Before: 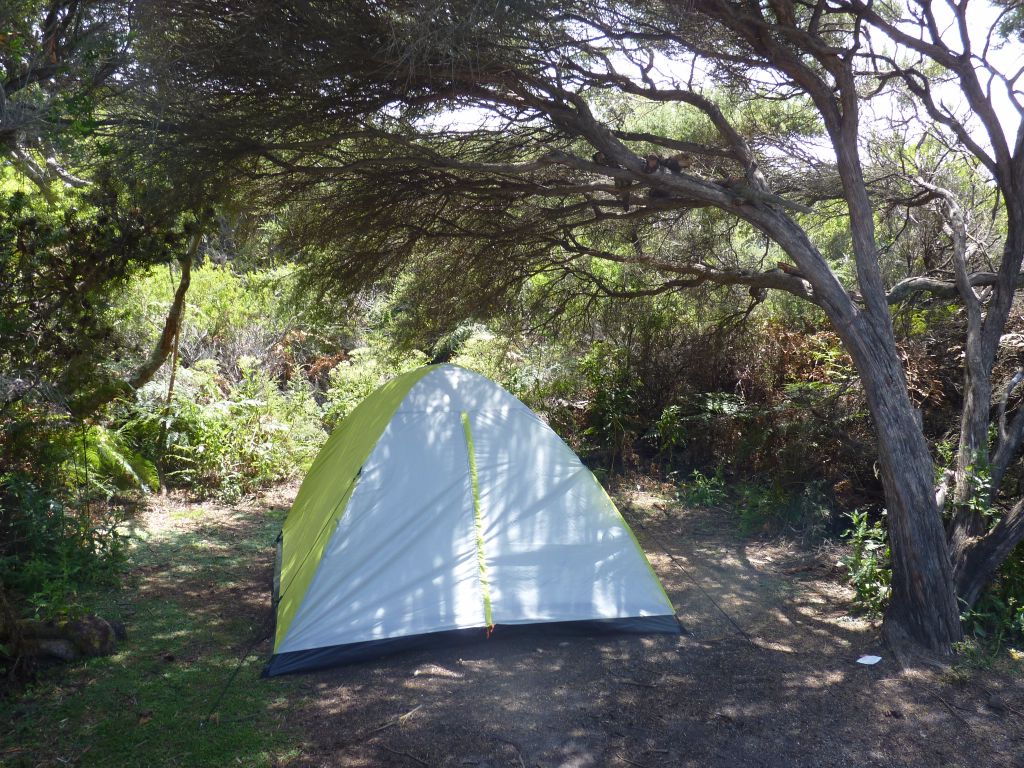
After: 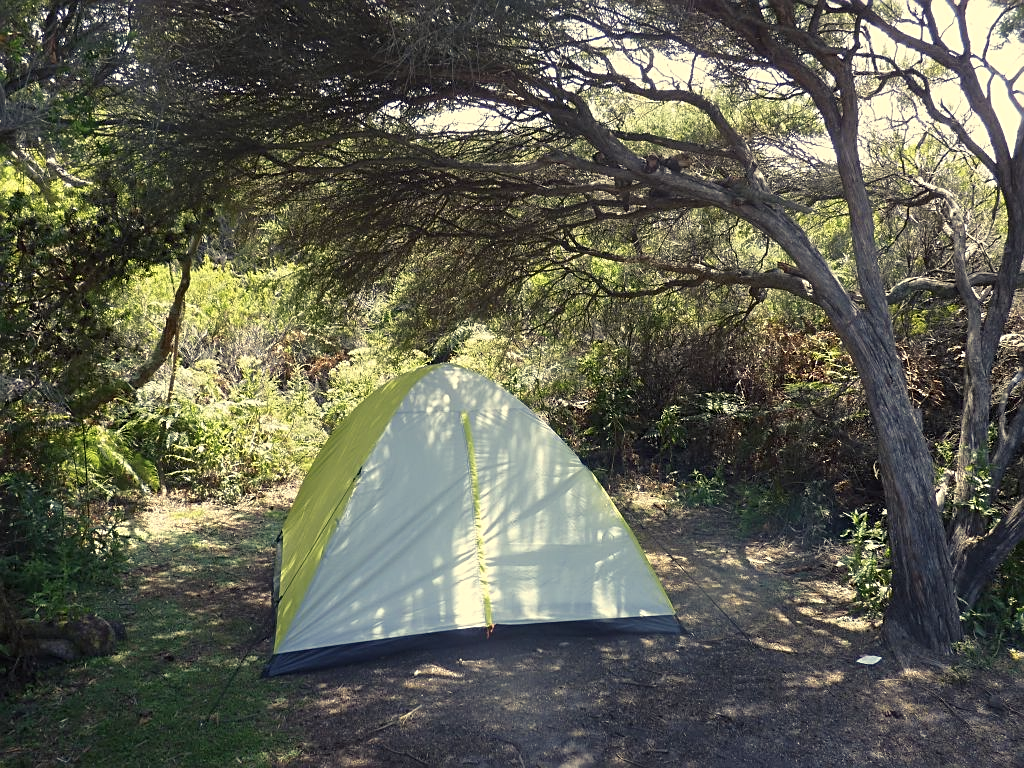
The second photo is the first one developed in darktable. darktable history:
sharpen: on, module defaults
color balance rgb: shadows lift › chroma 2%, shadows lift › hue 263°, highlights gain › chroma 8%, highlights gain › hue 84°, linear chroma grading › global chroma -15%, saturation formula JzAzBz (2021)
